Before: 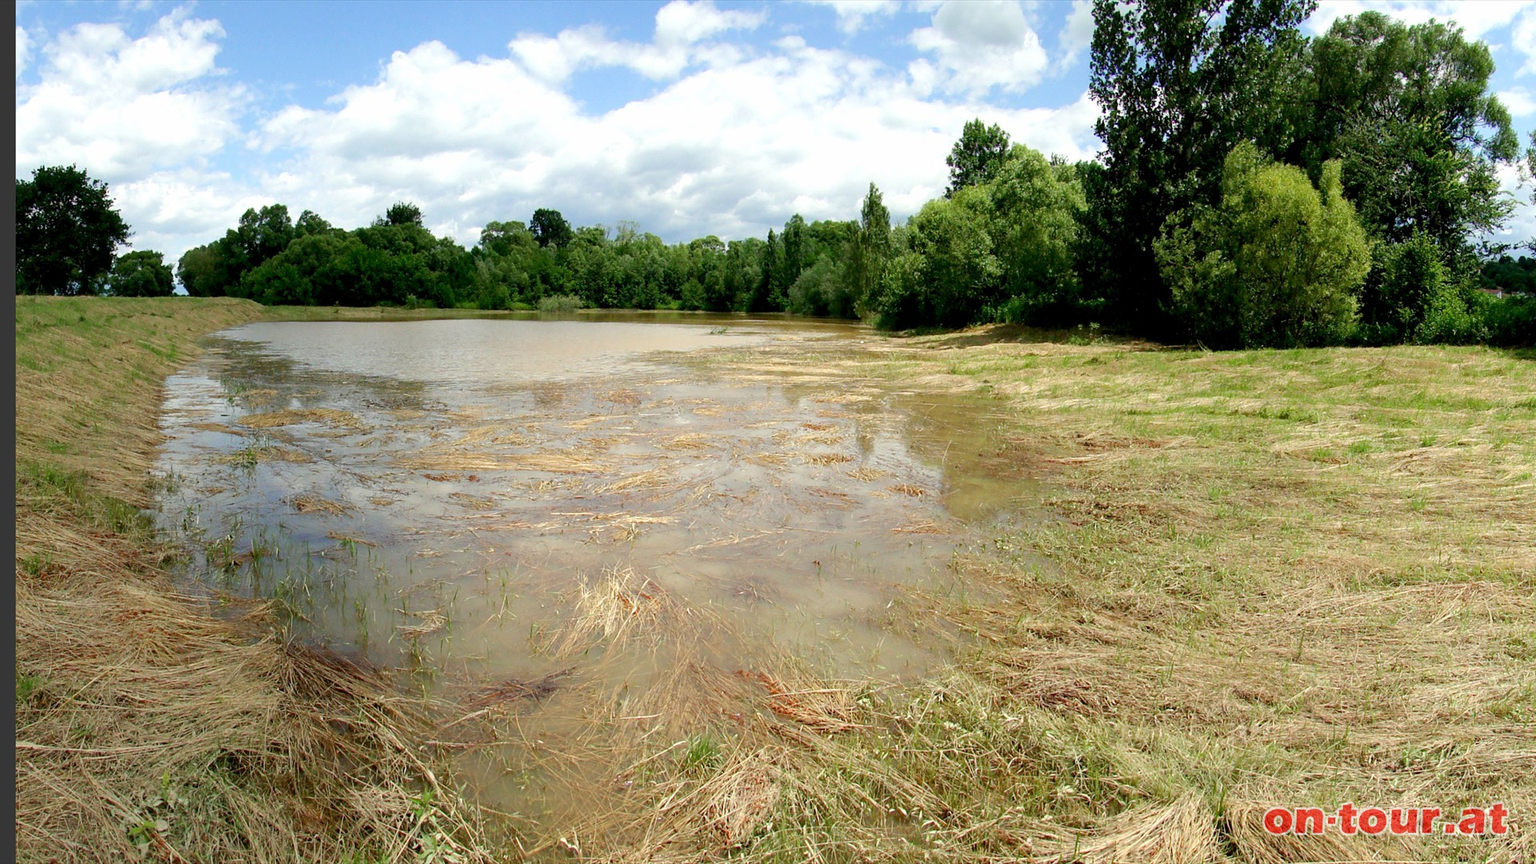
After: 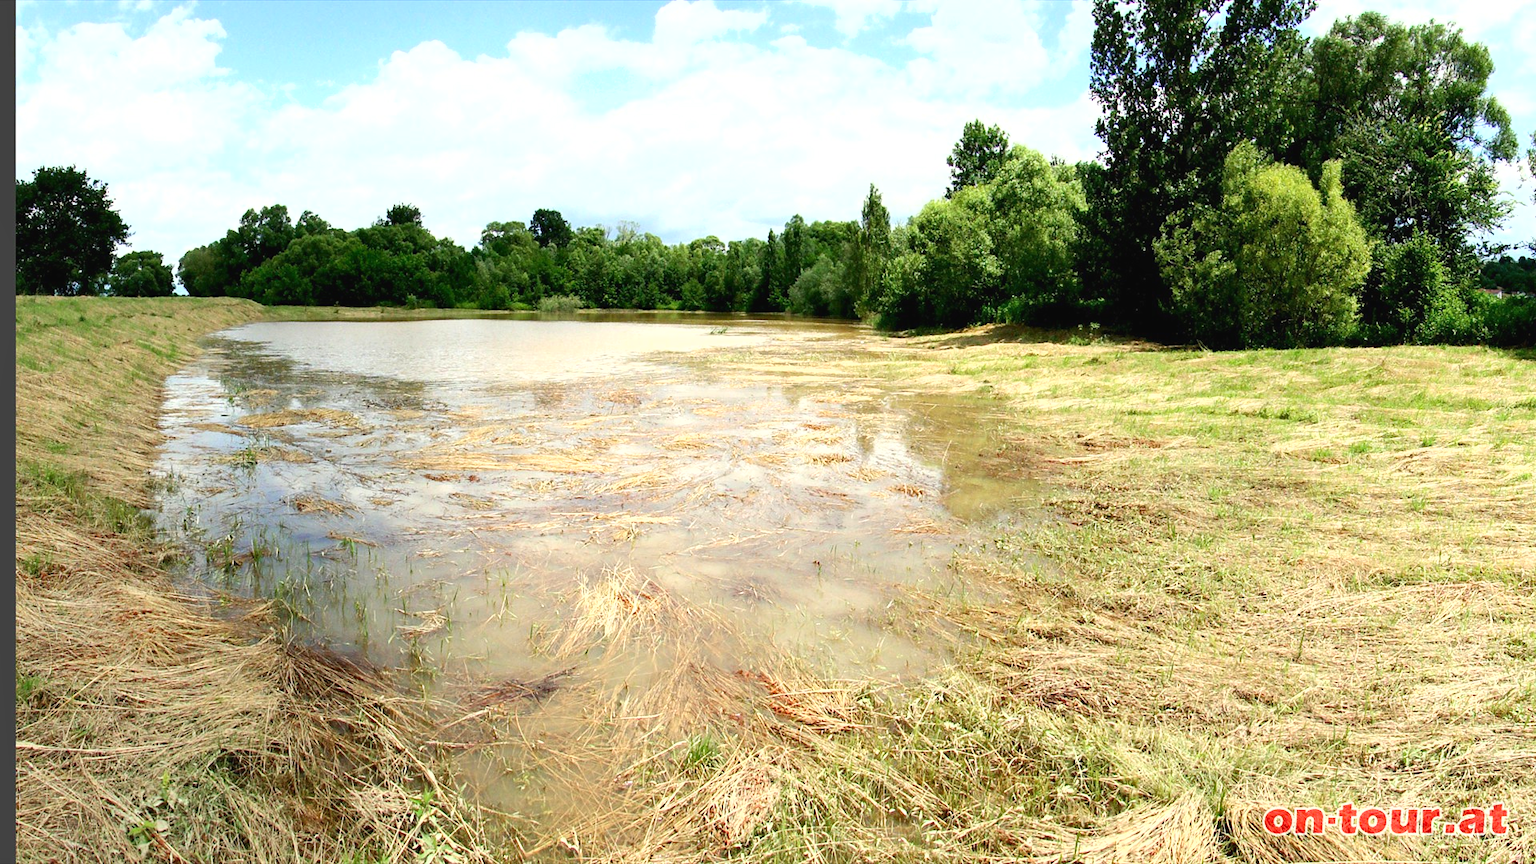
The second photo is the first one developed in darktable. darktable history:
exposure: black level correction -0.002, exposure 0.708 EV, compensate highlight preservation false
shadows and highlights: radius 125.04, shadows 30.54, highlights -31.08, low approximation 0.01, soften with gaussian
contrast brightness saturation: contrast 0.138
